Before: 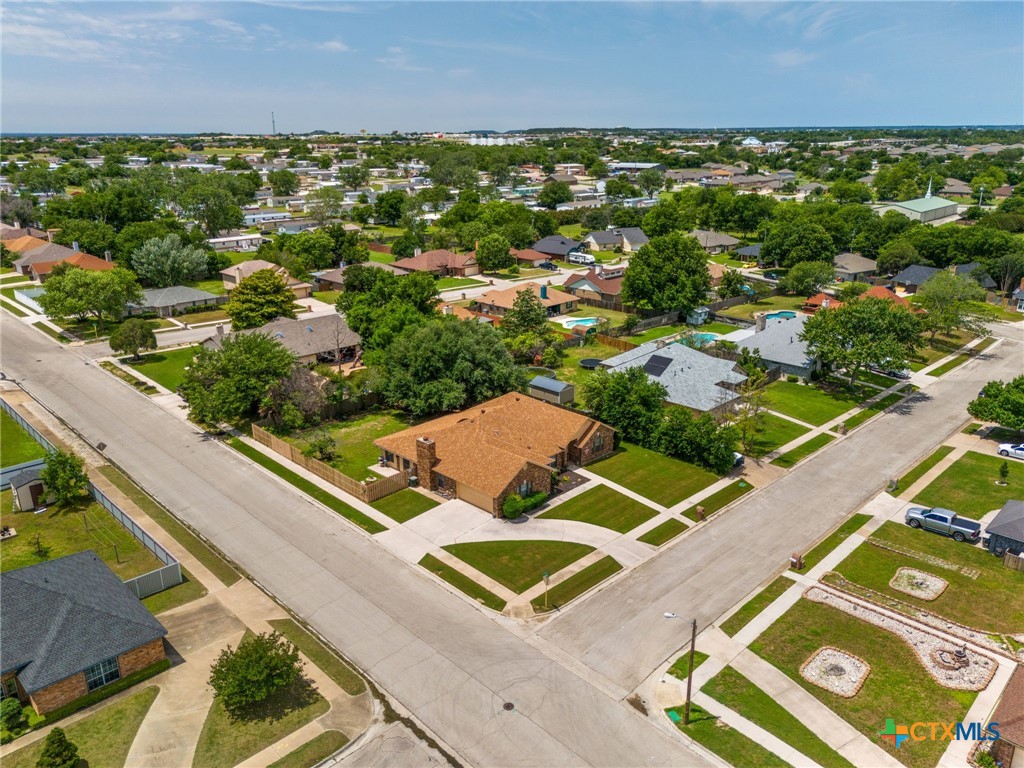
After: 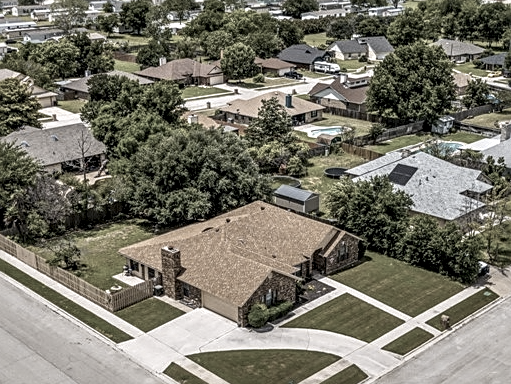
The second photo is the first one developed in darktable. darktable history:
crop: left 25%, top 25%, right 25%, bottom 25%
local contrast: detail 150%
sharpen: on, module defaults
white balance: red 1.004, blue 1.024
color contrast: green-magenta contrast 0.8, blue-yellow contrast 1.1, unbound 0
color zones: curves: ch1 [(0, 0.153) (0.143, 0.15) (0.286, 0.151) (0.429, 0.152) (0.571, 0.152) (0.714, 0.151) (0.857, 0.151) (1, 0.153)]
shadows and highlights: radius 133.83, soften with gaussian
